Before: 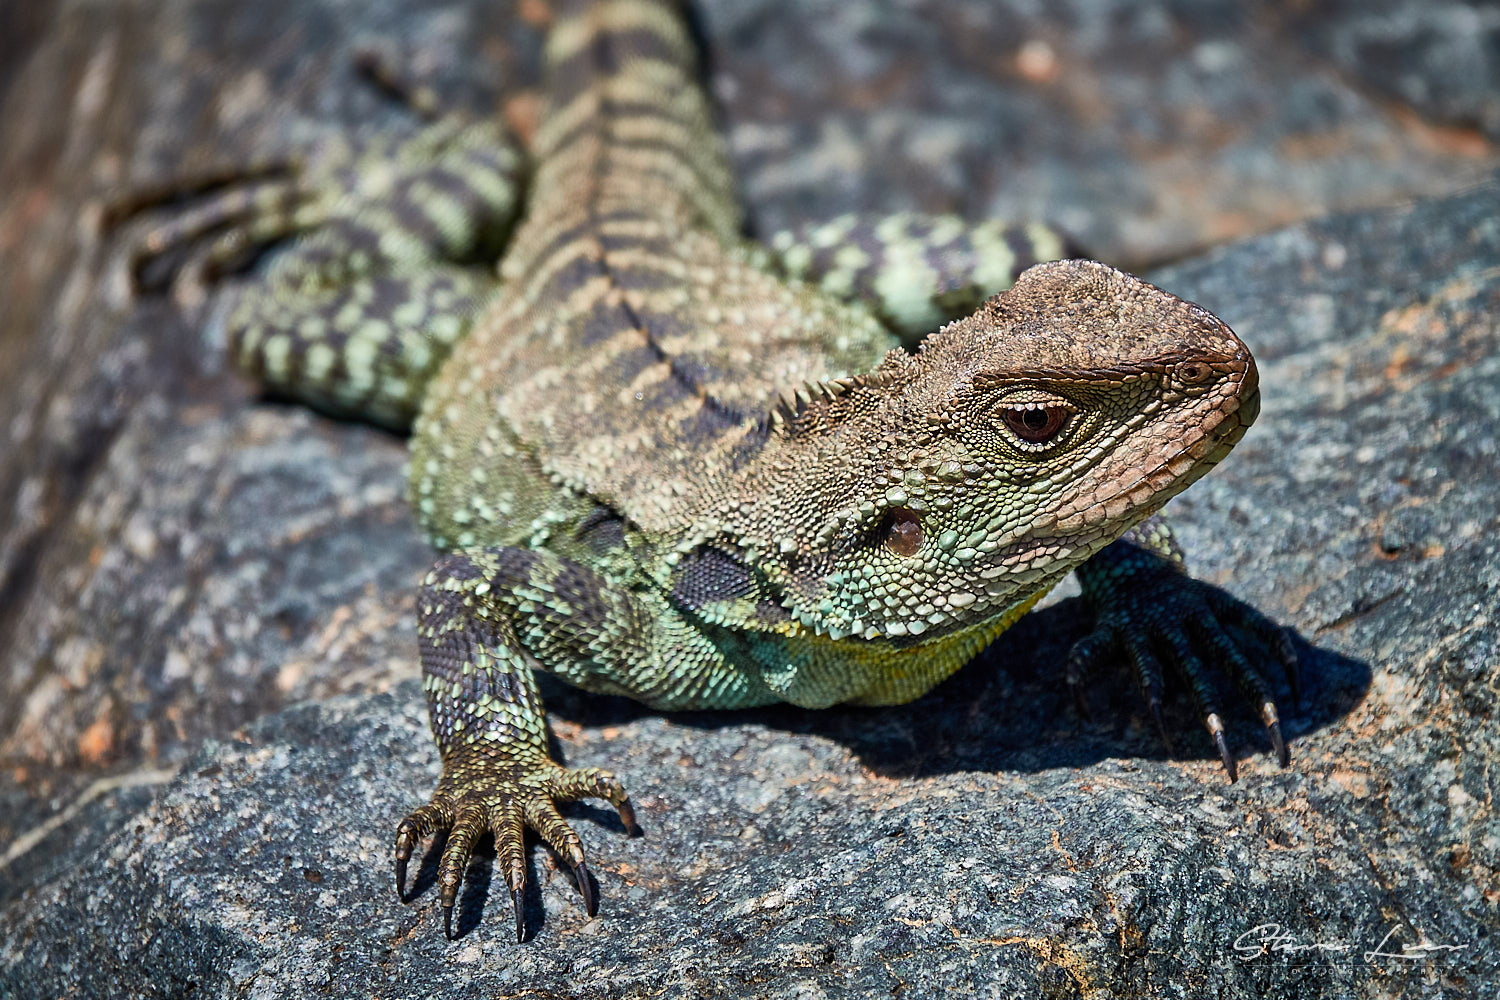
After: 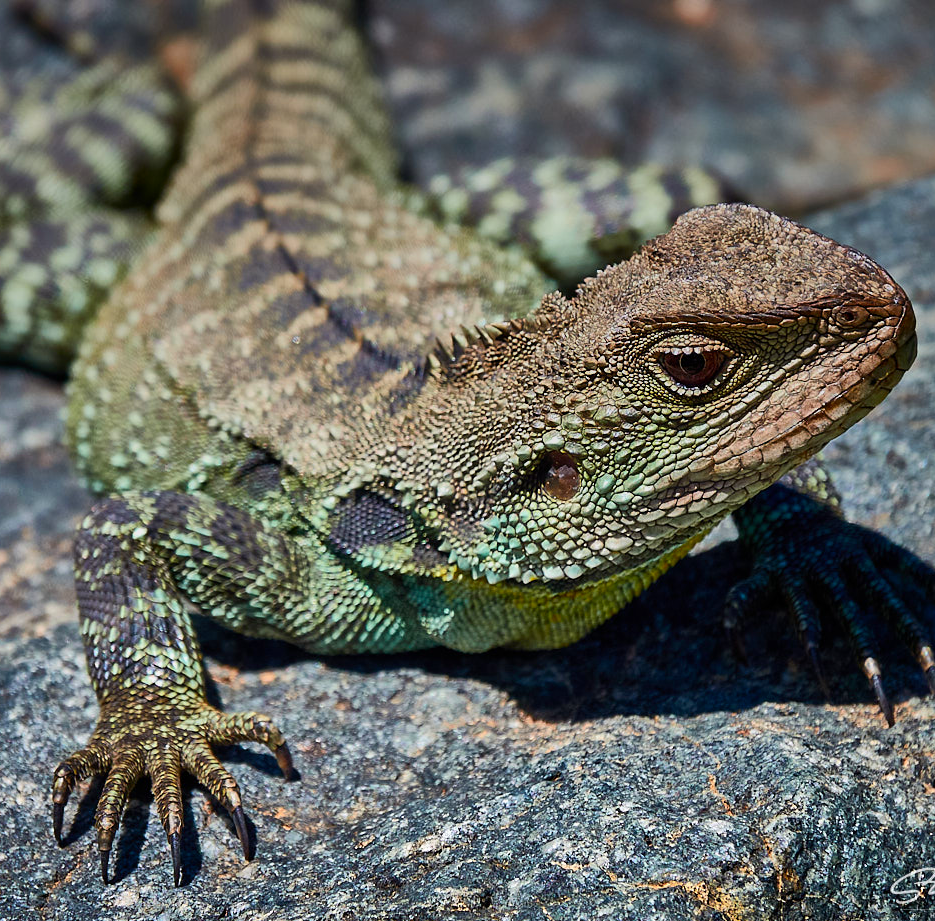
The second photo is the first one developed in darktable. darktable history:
graduated density: rotation -0.352°, offset 57.64
crop and rotate: left 22.918%, top 5.629%, right 14.711%, bottom 2.247%
contrast brightness saturation: contrast 0.08, saturation 0.2
